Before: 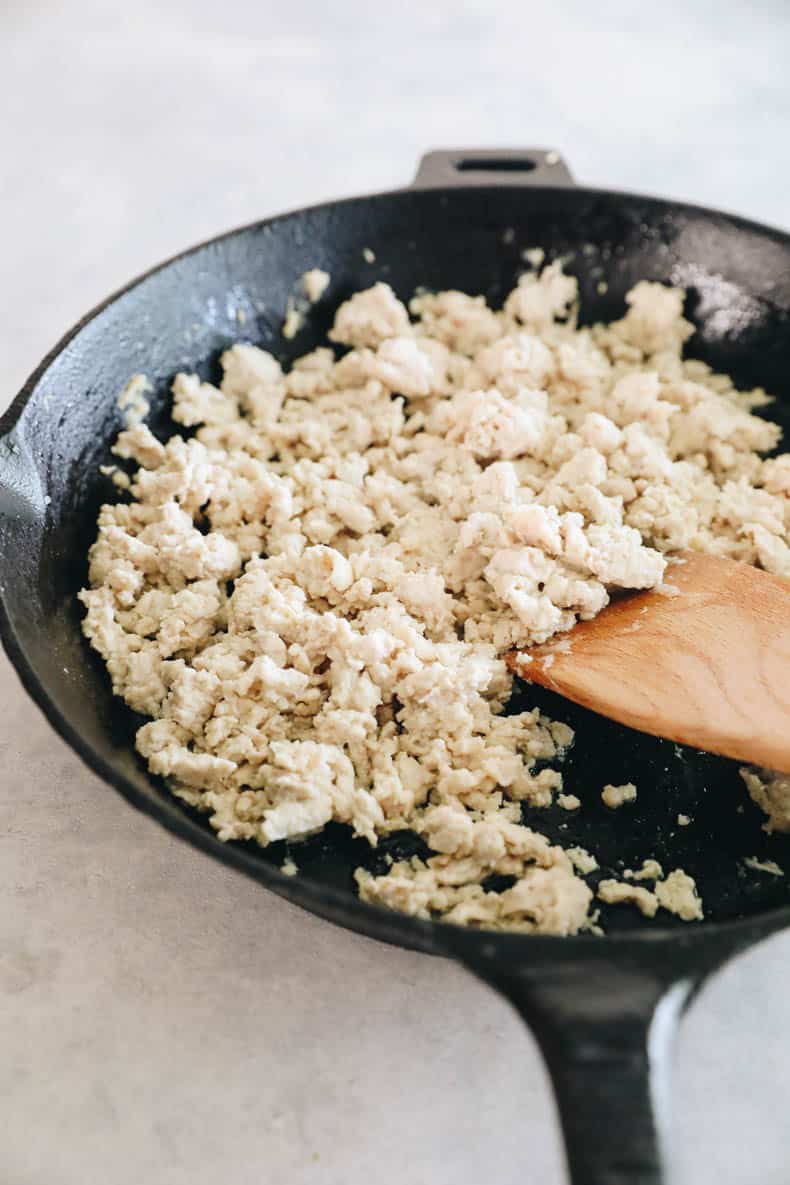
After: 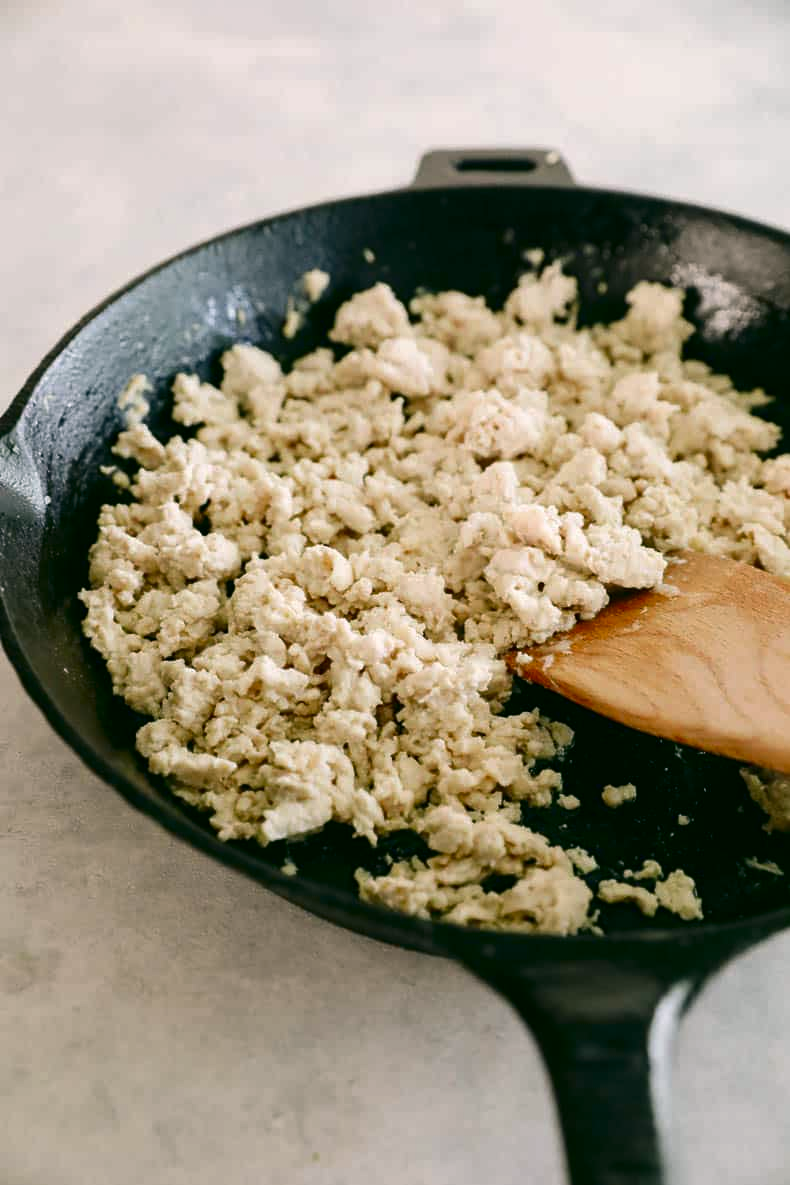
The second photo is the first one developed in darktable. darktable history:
color correction: highlights a* 3.99, highlights b* 4.94, shadows a* -7.89, shadows b* 4.94
contrast brightness saturation: brightness -0.214, saturation 0.085
